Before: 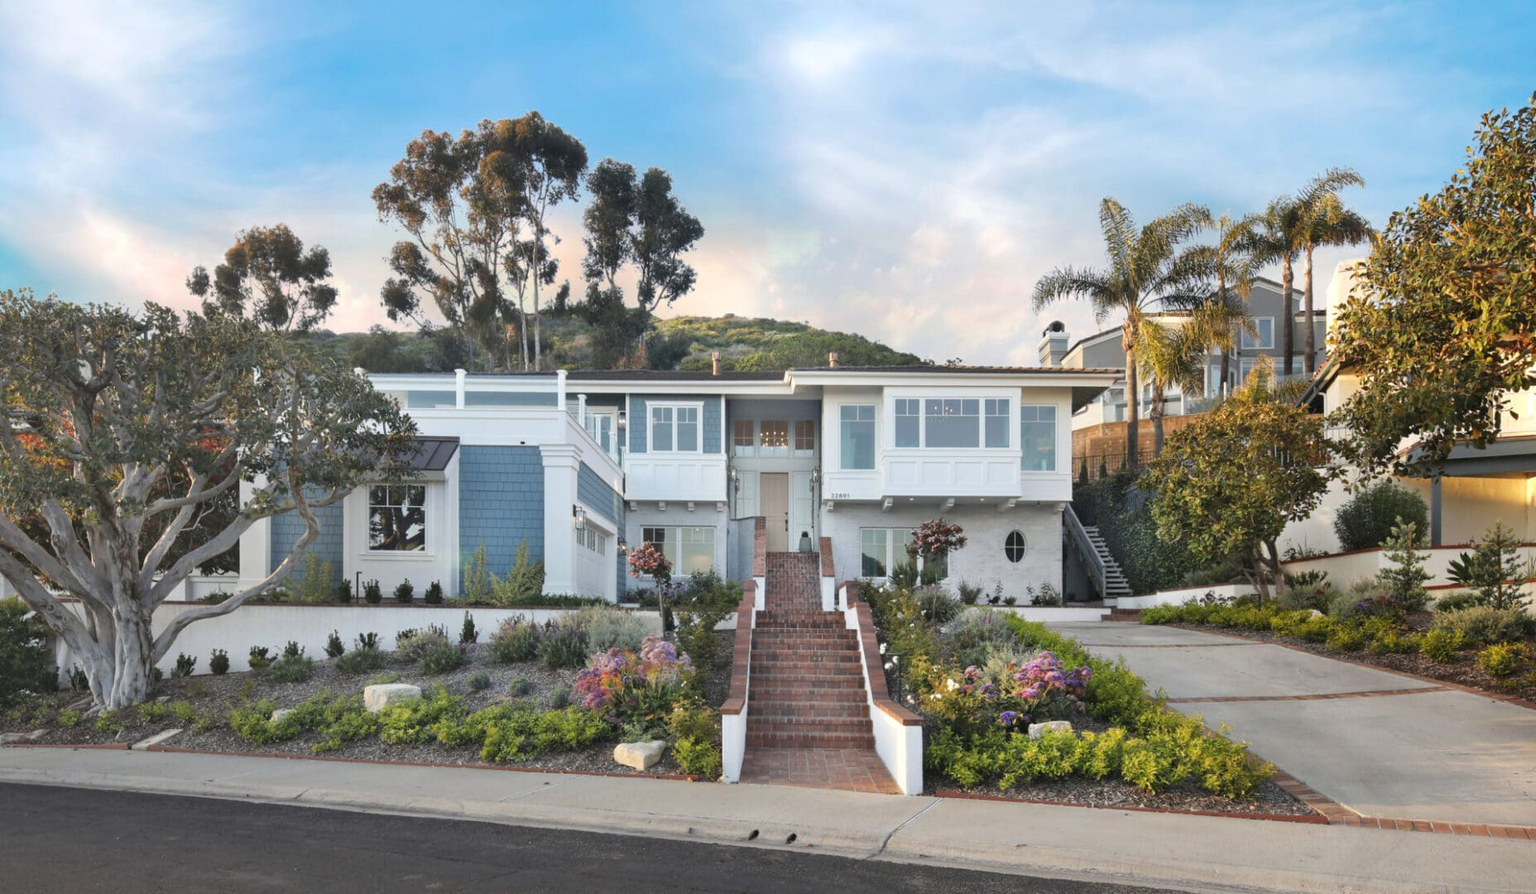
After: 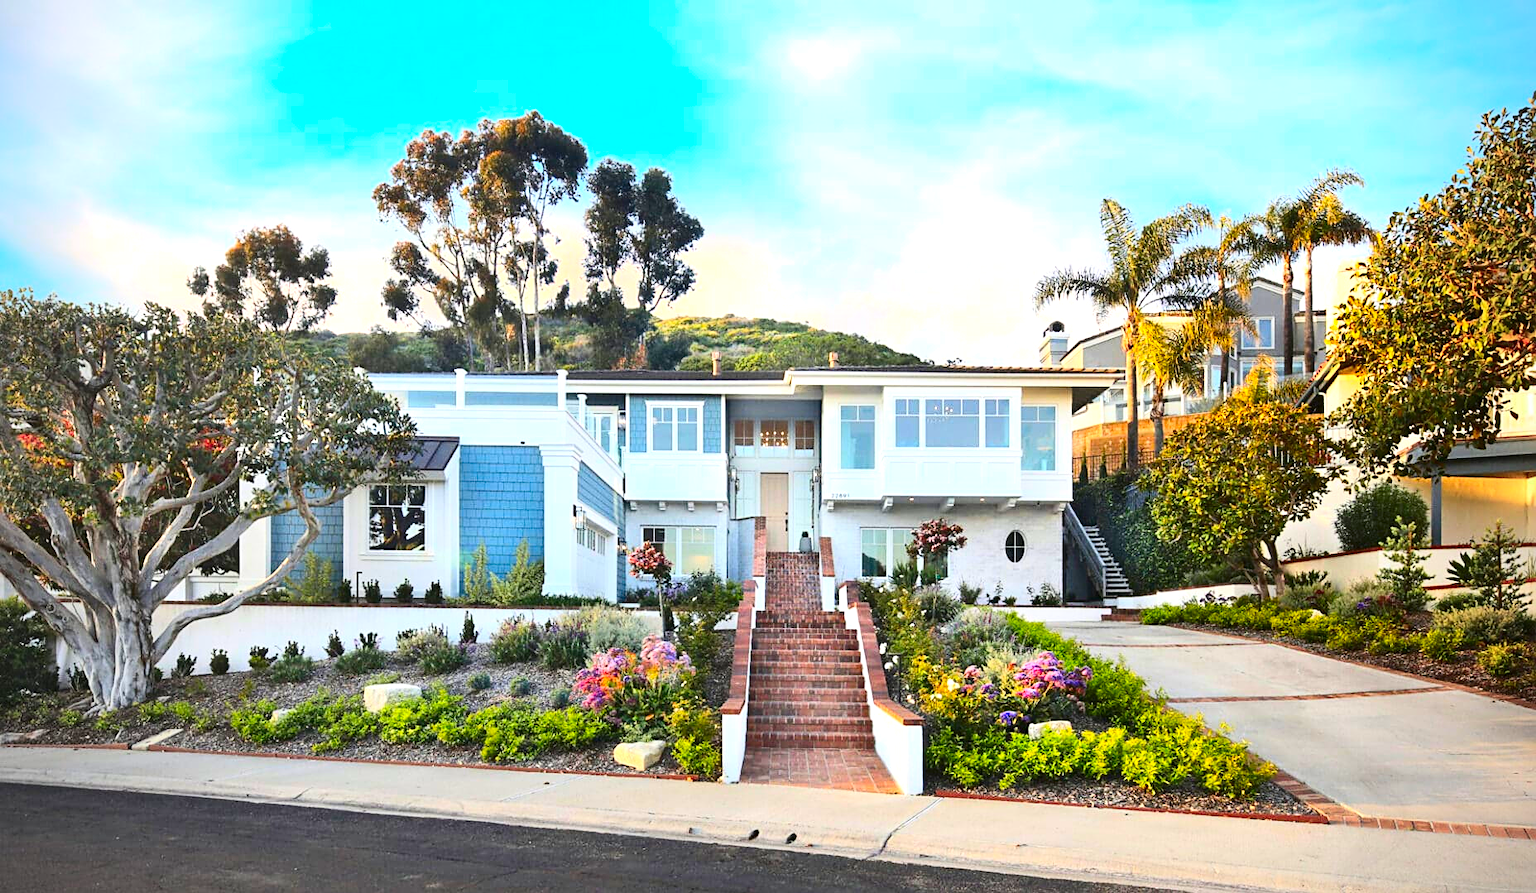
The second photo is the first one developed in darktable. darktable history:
sharpen: on, module defaults
contrast brightness saturation: contrast 0.26, brightness 0.015, saturation 0.88
vignetting: on, module defaults
exposure: exposure 0.58 EV, compensate highlight preservation false
